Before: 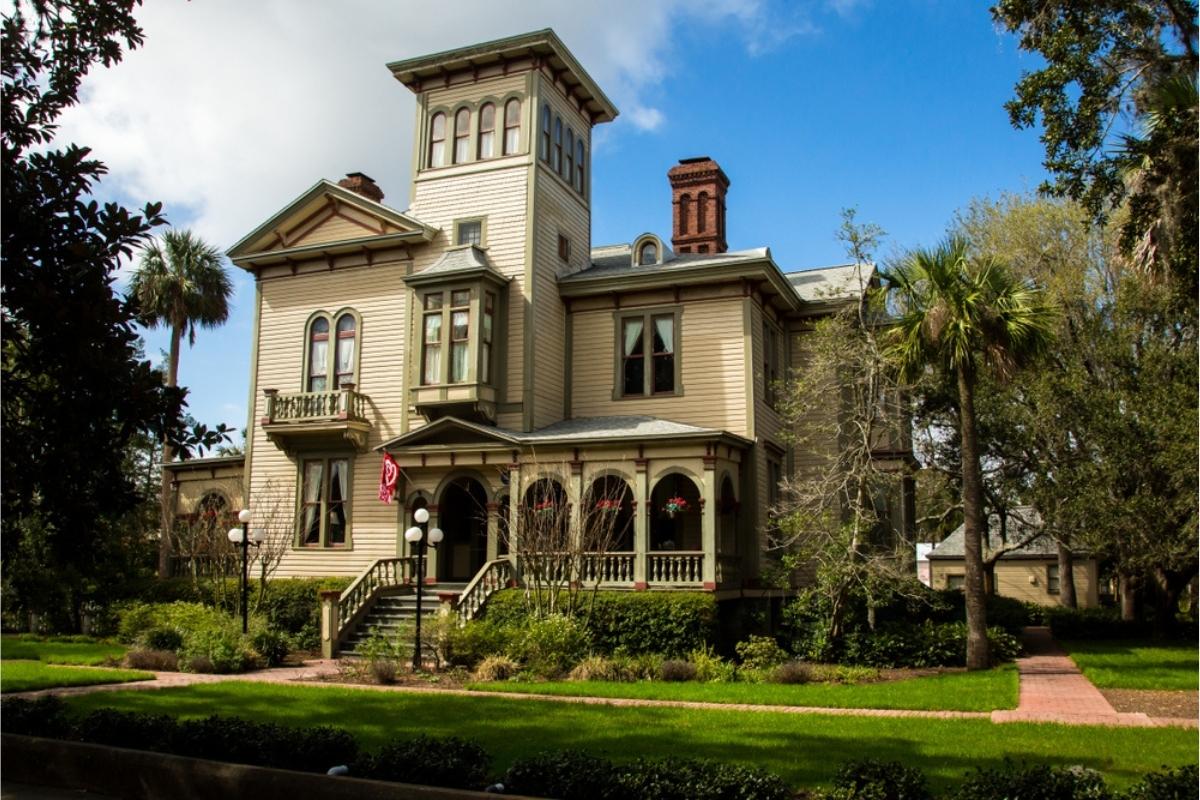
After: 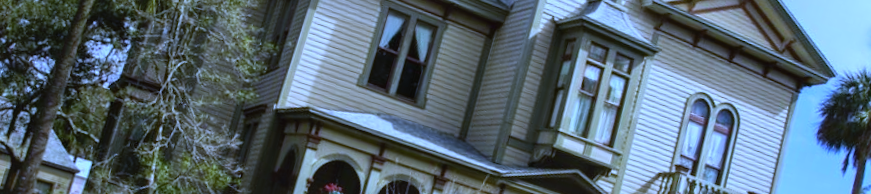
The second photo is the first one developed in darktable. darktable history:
local contrast: mode bilateral grid, contrast 30, coarseness 25, midtone range 0.2
exposure: compensate highlight preservation false
contrast brightness saturation: contrast -0.11
crop and rotate: angle 16.12°, top 30.835%, bottom 35.653%
white balance: red 0.766, blue 1.537
